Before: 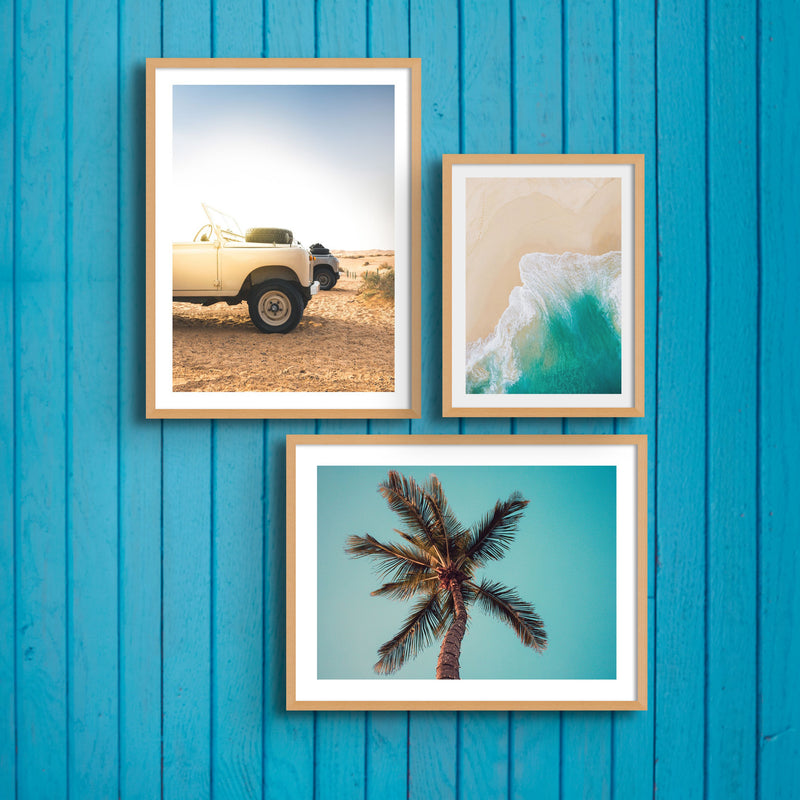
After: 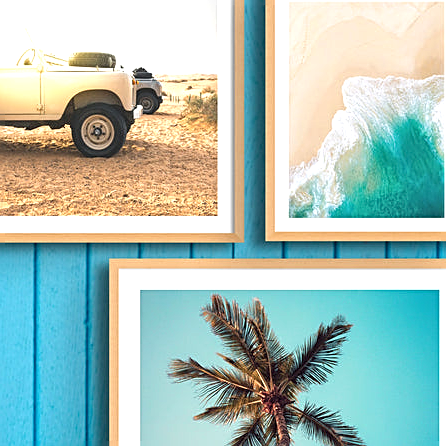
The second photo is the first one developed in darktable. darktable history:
crop and rotate: left 22.13%, top 22.054%, right 22.026%, bottom 22.102%
sharpen: on, module defaults
local contrast: highlights 100%, shadows 100%, detail 120%, midtone range 0.2
exposure: black level correction 0, exposure 0.5 EV, compensate highlight preservation false
